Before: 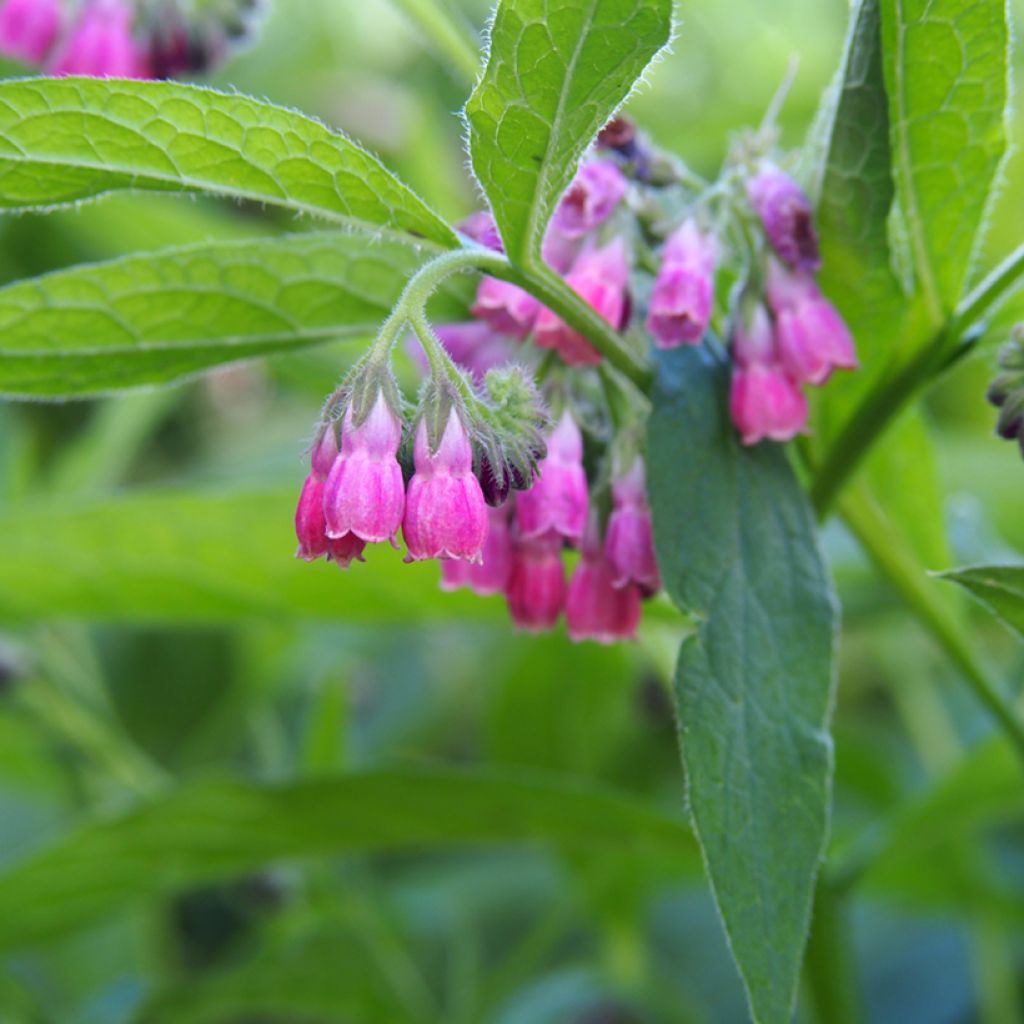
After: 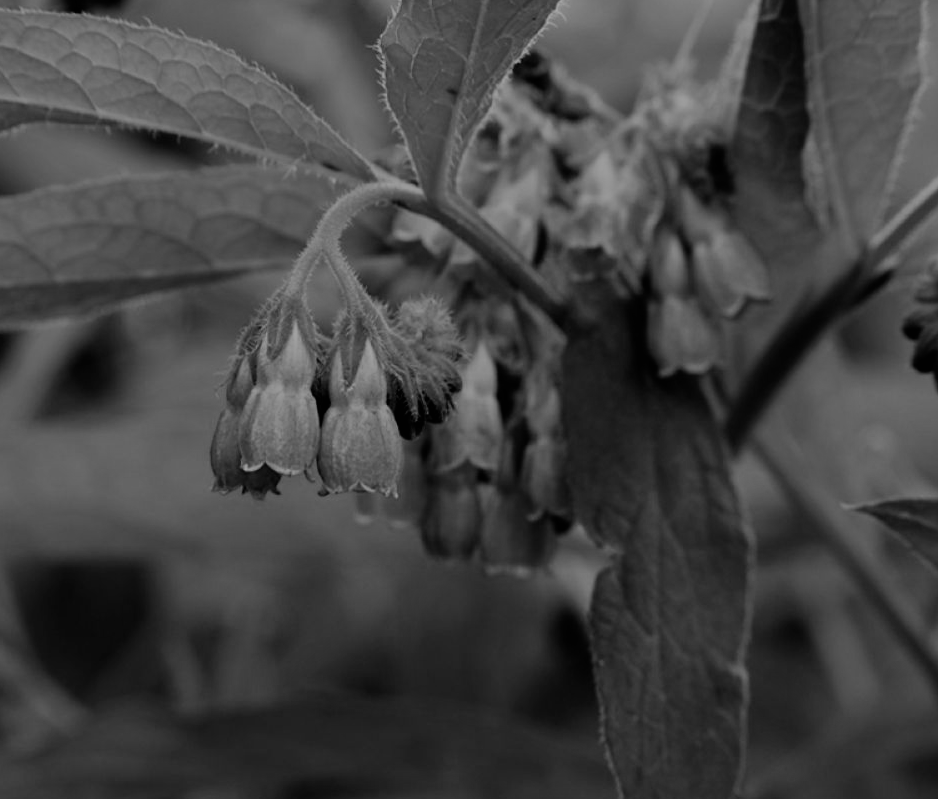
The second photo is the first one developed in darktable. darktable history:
crop: left 8.366%, top 6.586%, bottom 15.356%
shadows and highlights: shadows 24.56, highlights -78.46, soften with gaussian
filmic rgb: black relative exposure -5.01 EV, white relative exposure 3.54 EV, hardness 3.18, contrast 1.389, highlights saturation mix -48.54%
exposure: exposure -1.402 EV, compensate highlight preservation false
color zones: curves: ch0 [(0.004, 0.588) (0.116, 0.636) (0.259, 0.476) (0.423, 0.464) (0.75, 0.5)]; ch1 [(0, 0) (0.143, 0) (0.286, 0) (0.429, 0) (0.571, 0) (0.714, 0) (0.857, 0)]
